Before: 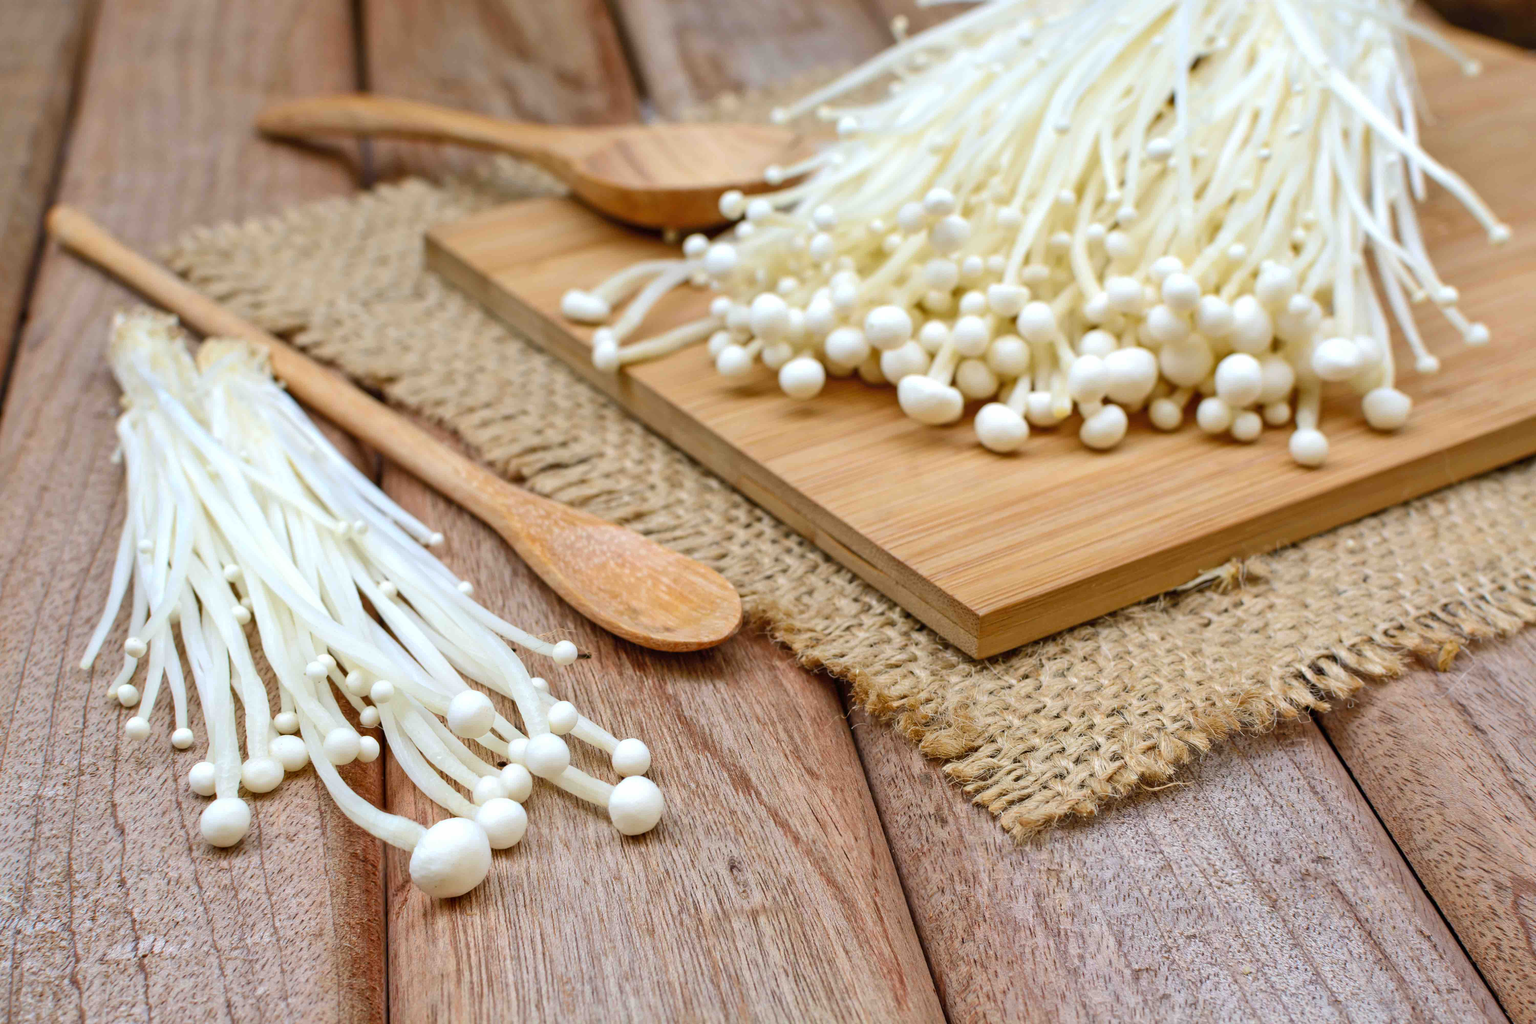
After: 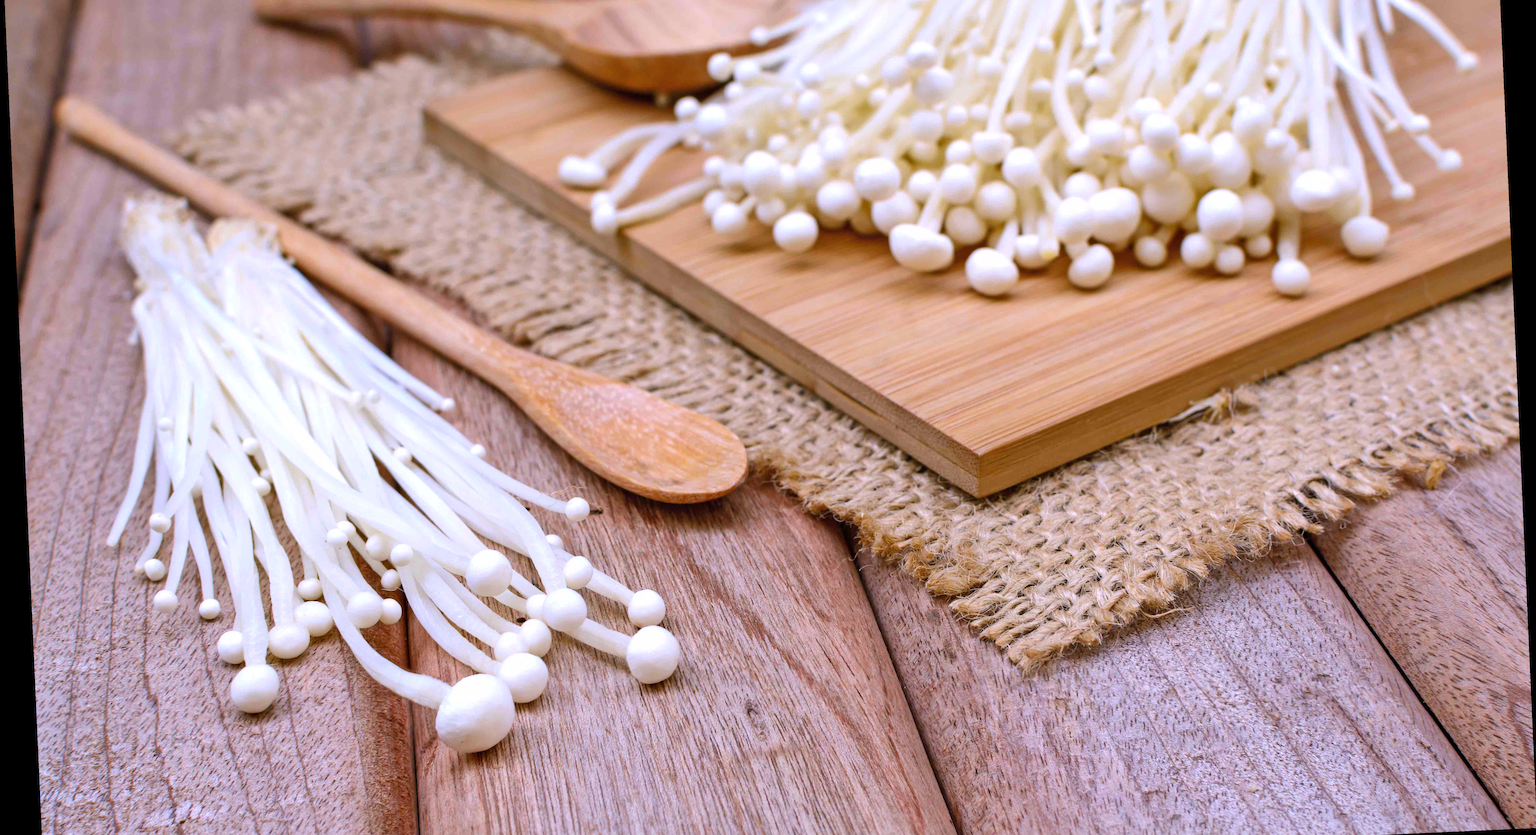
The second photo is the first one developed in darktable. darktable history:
rotate and perspective: rotation -2.56°, automatic cropping off
crop and rotate: top 15.774%, bottom 5.506%
white balance: red 1.042, blue 1.17
